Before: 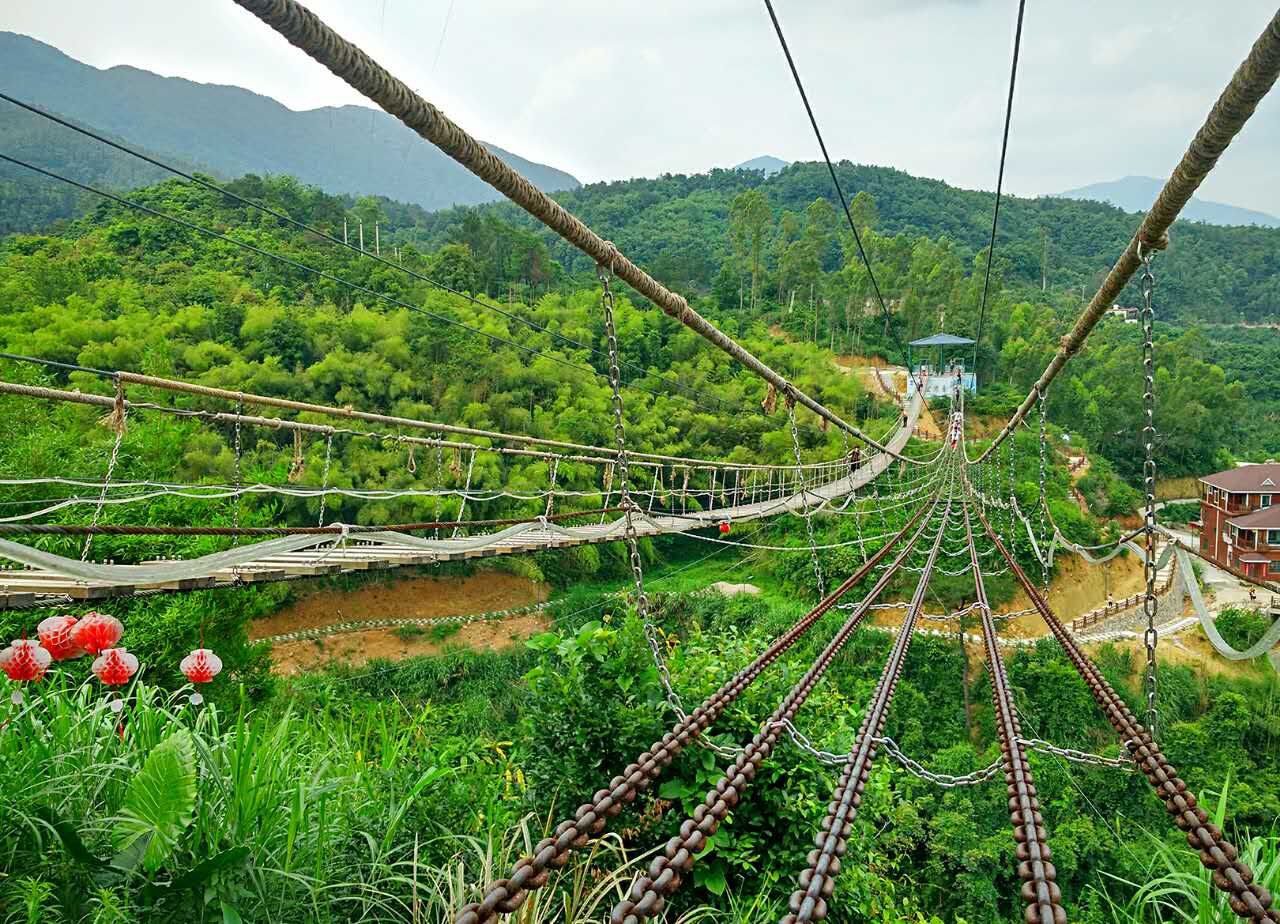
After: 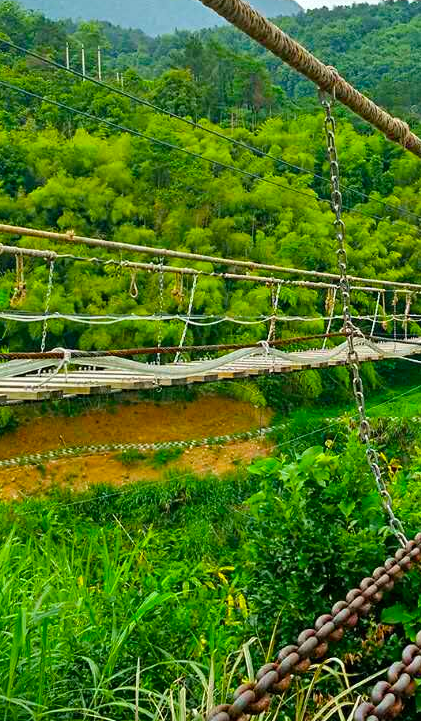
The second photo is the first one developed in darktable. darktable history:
crop and rotate: left 21.773%, top 19.002%, right 45.305%, bottom 2.966%
color balance rgb: perceptual saturation grading › global saturation 30.138%, global vibrance 20%
